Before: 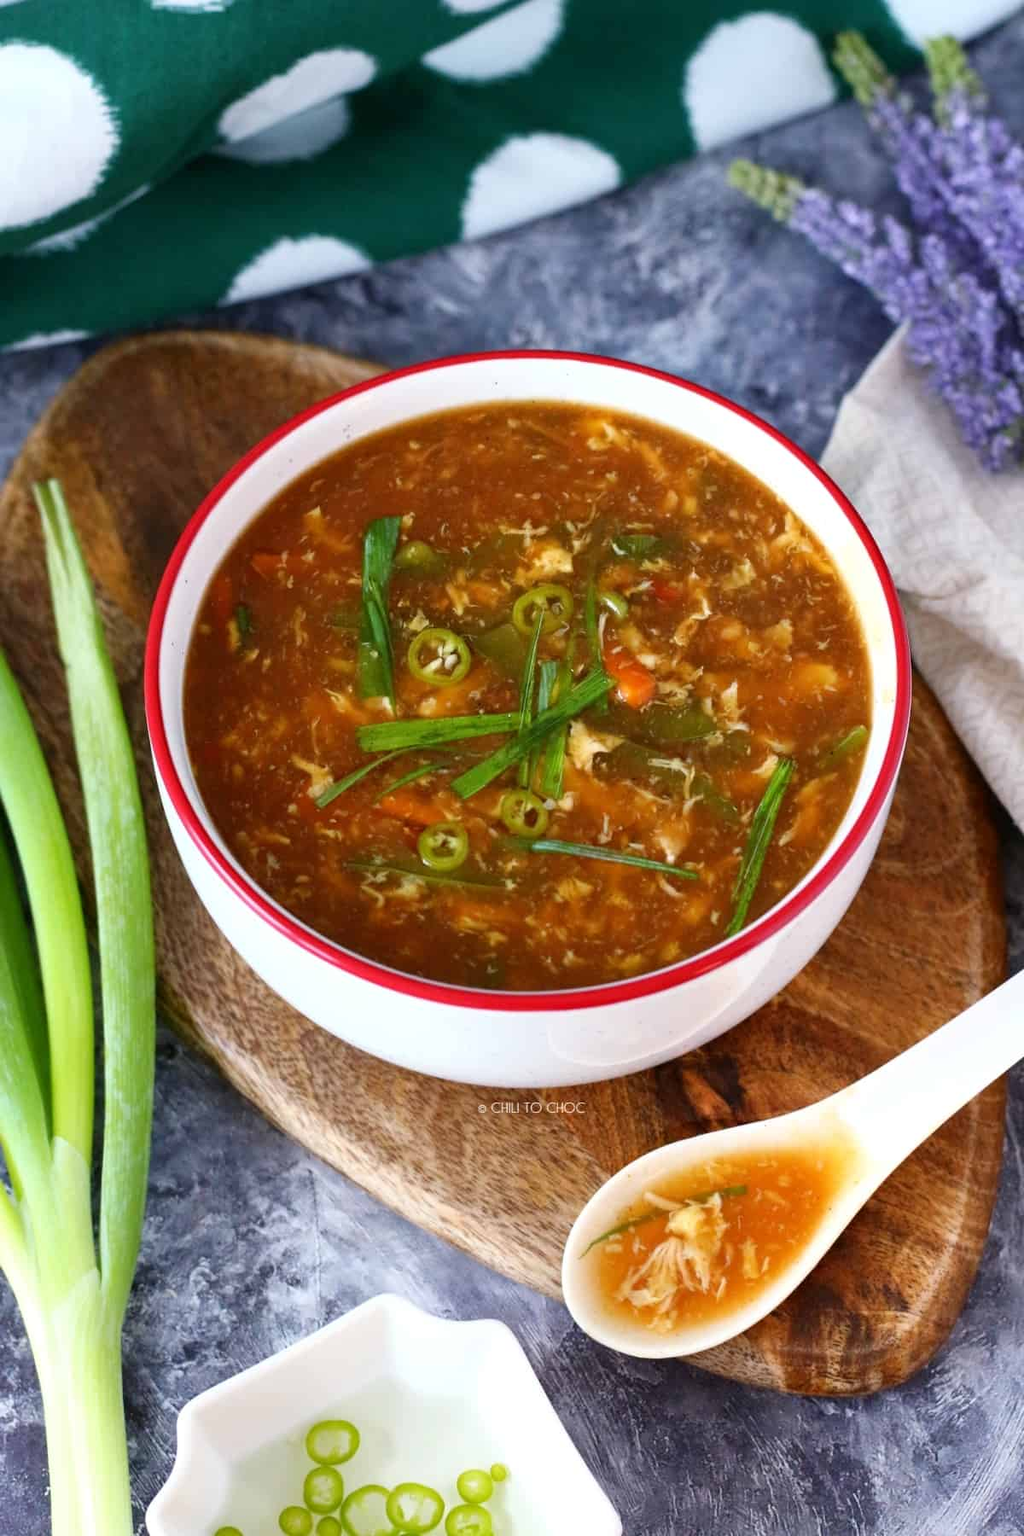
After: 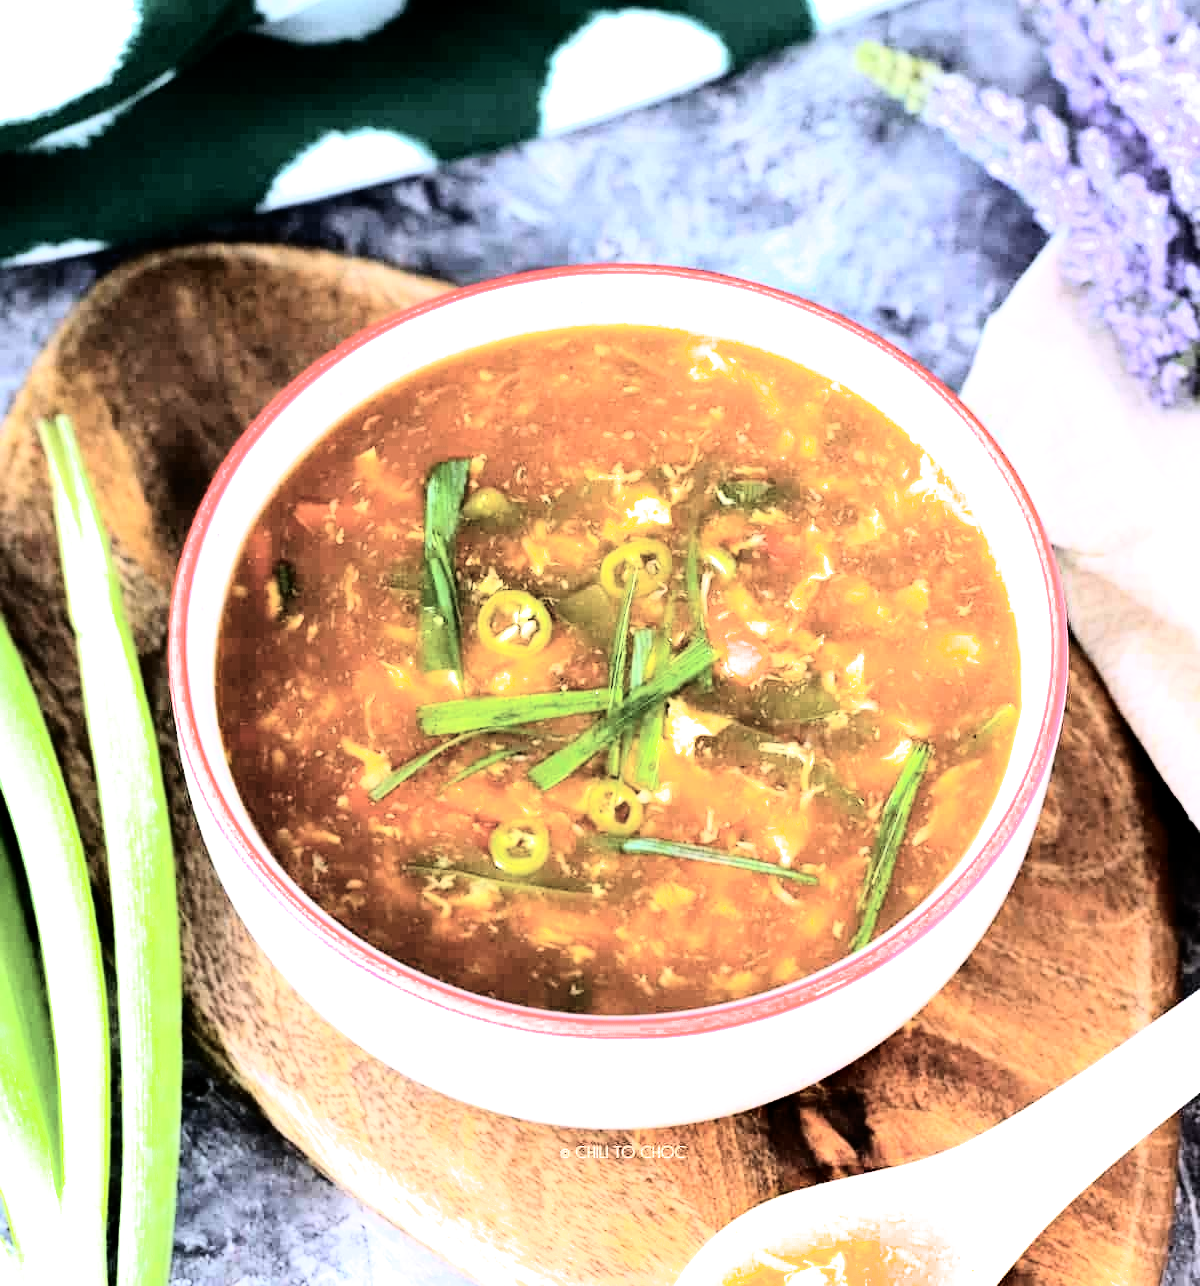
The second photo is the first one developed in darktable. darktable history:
crop and rotate: top 8.131%, bottom 20.423%
exposure: exposure 0.6 EV, compensate exposure bias true, compensate highlight preservation false
tone curve: curves: ch0 [(0, 0) (0.084, 0.074) (0.2, 0.297) (0.363, 0.591) (0.495, 0.765) (0.68, 0.901) (0.851, 0.967) (1, 1)], color space Lab, independent channels, preserve colors none
contrast equalizer: octaves 7, y [[0.5, 0.486, 0.447, 0.446, 0.489, 0.5], [0.5 ×6], [0.5 ×6], [0 ×6], [0 ×6]]
filmic rgb: black relative exposure -8.2 EV, white relative exposure 2.24 EV, hardness 7.1, latitude 86.71%, contrast 1.697, highlights saturation mix -3.01%, shadows ↔ highlights balance -2.13%, color science v4 (2020)
haze removal: compatibility mode true, adaptive false
